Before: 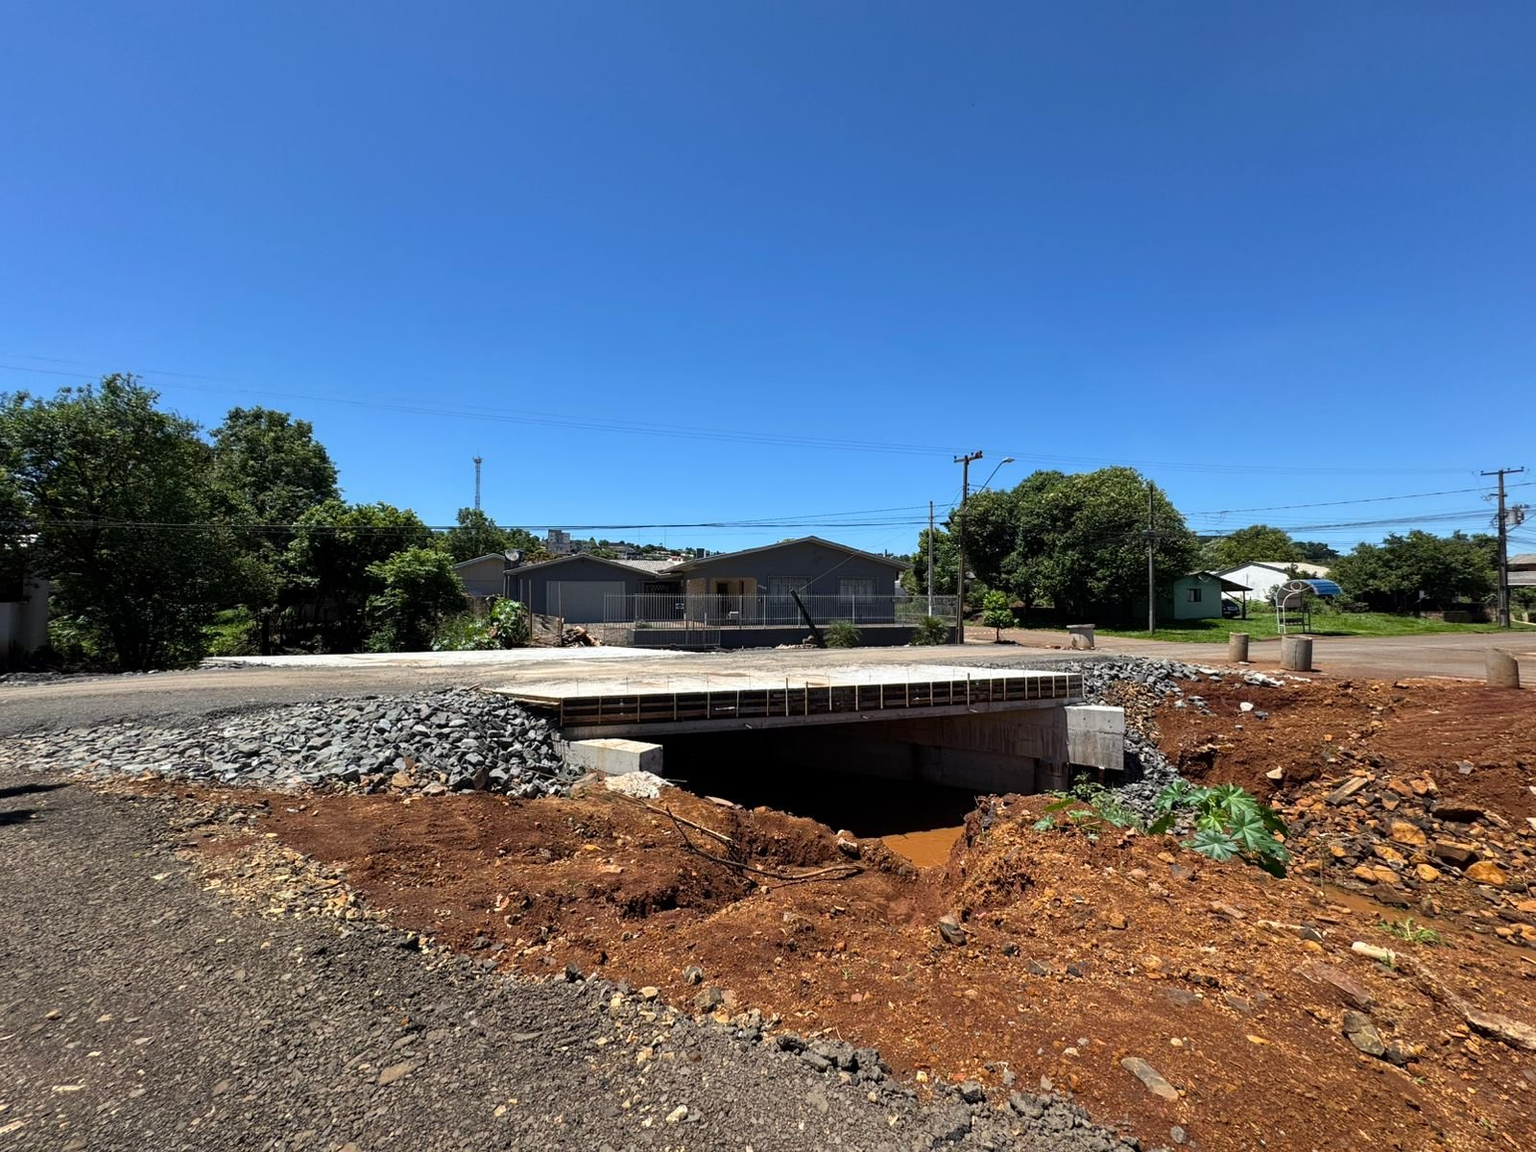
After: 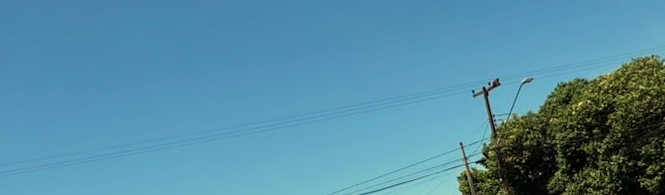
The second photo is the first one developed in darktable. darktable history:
shadows and highlights: shadows 37.27, highlights -28.18, soften with gaussian
crop: left 28.64%, top 16.832%, right 26.637%, bottom 58.055%
rotate and perspective: rotation -14.8°, crop left 0.1, crop right 0.903, crop top 0.25, crop bottom 0.748
white balance: red 1.08, blue 0.791
